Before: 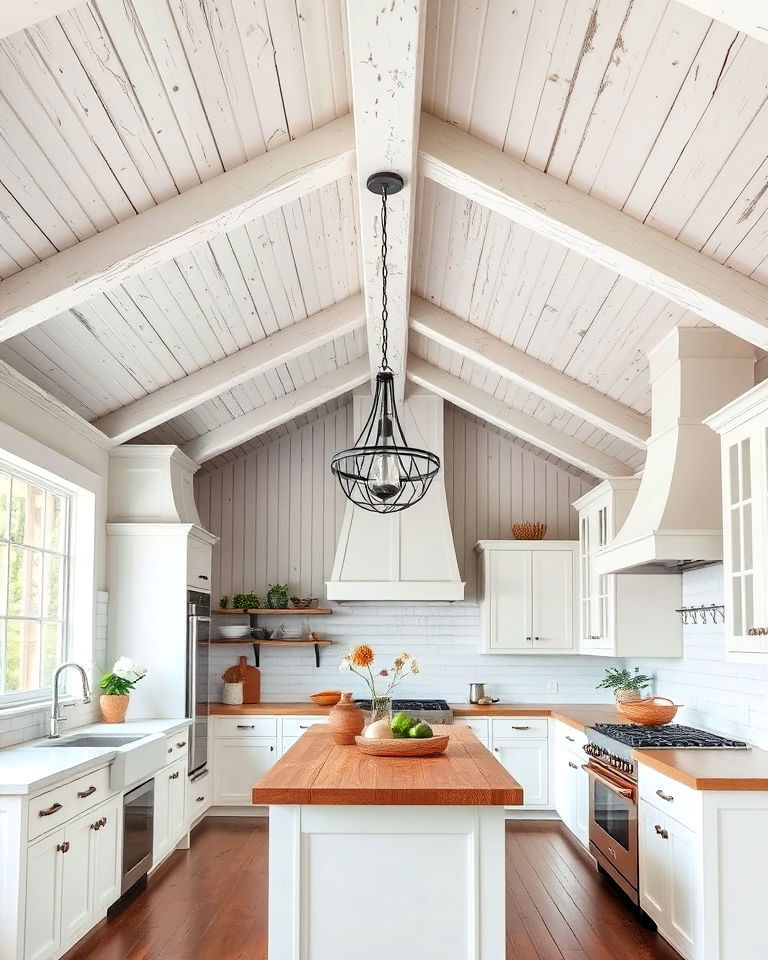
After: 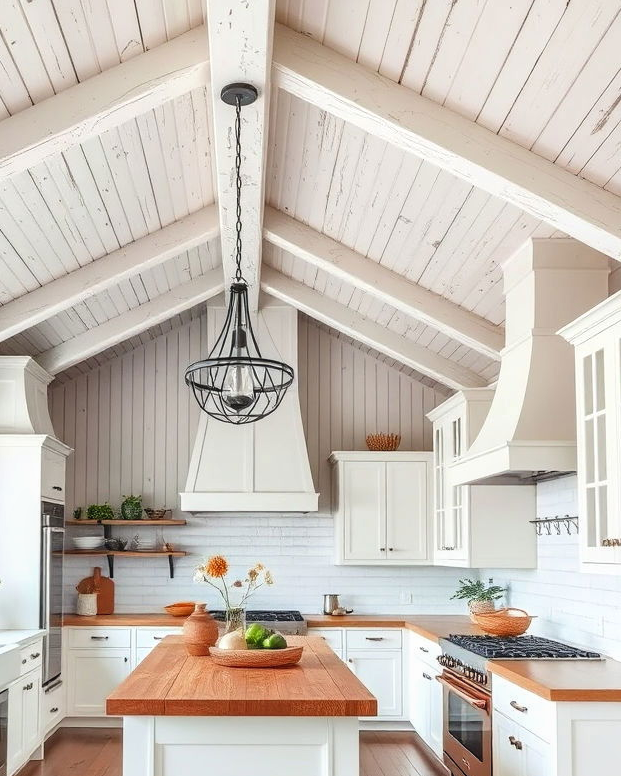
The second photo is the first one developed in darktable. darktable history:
crop: left 19.041%, top 9.327%, right 0.001%, bottom 9.768%
local contrast: detail 109%
